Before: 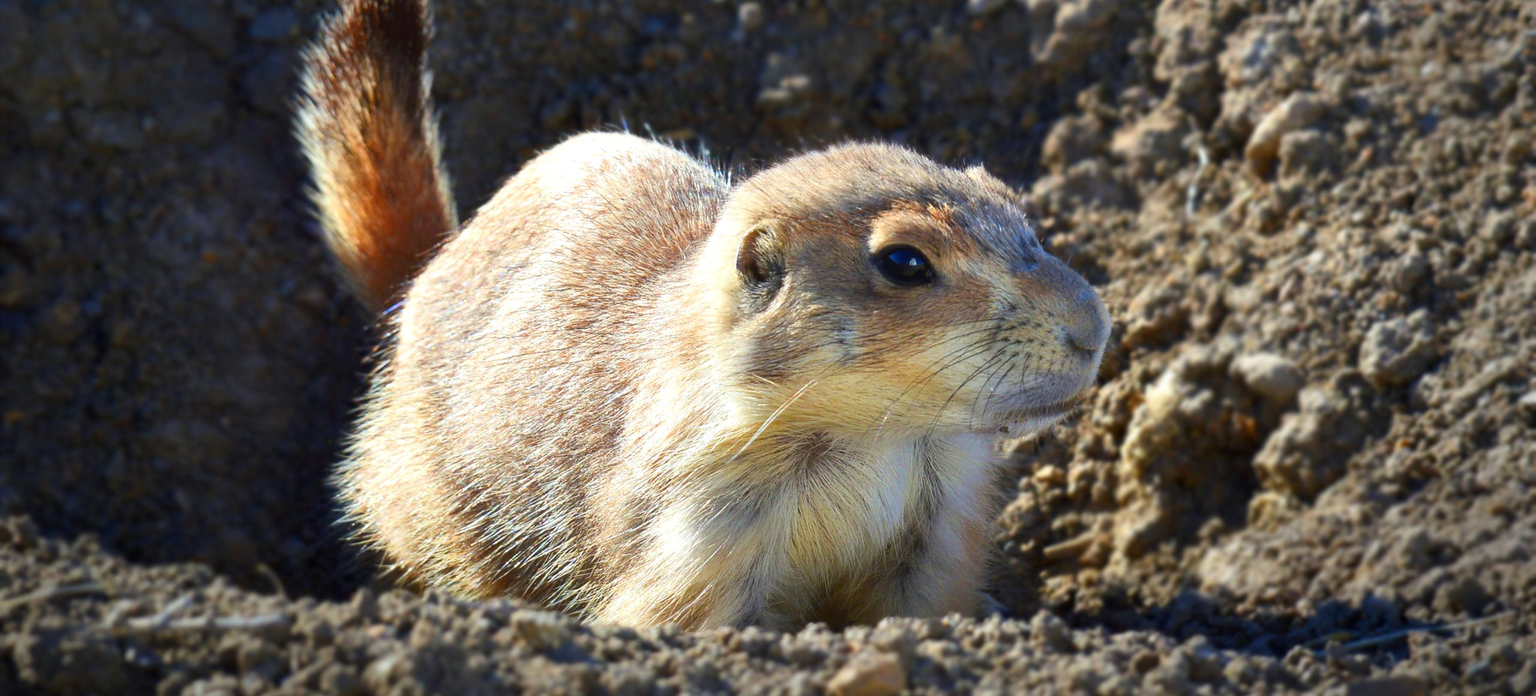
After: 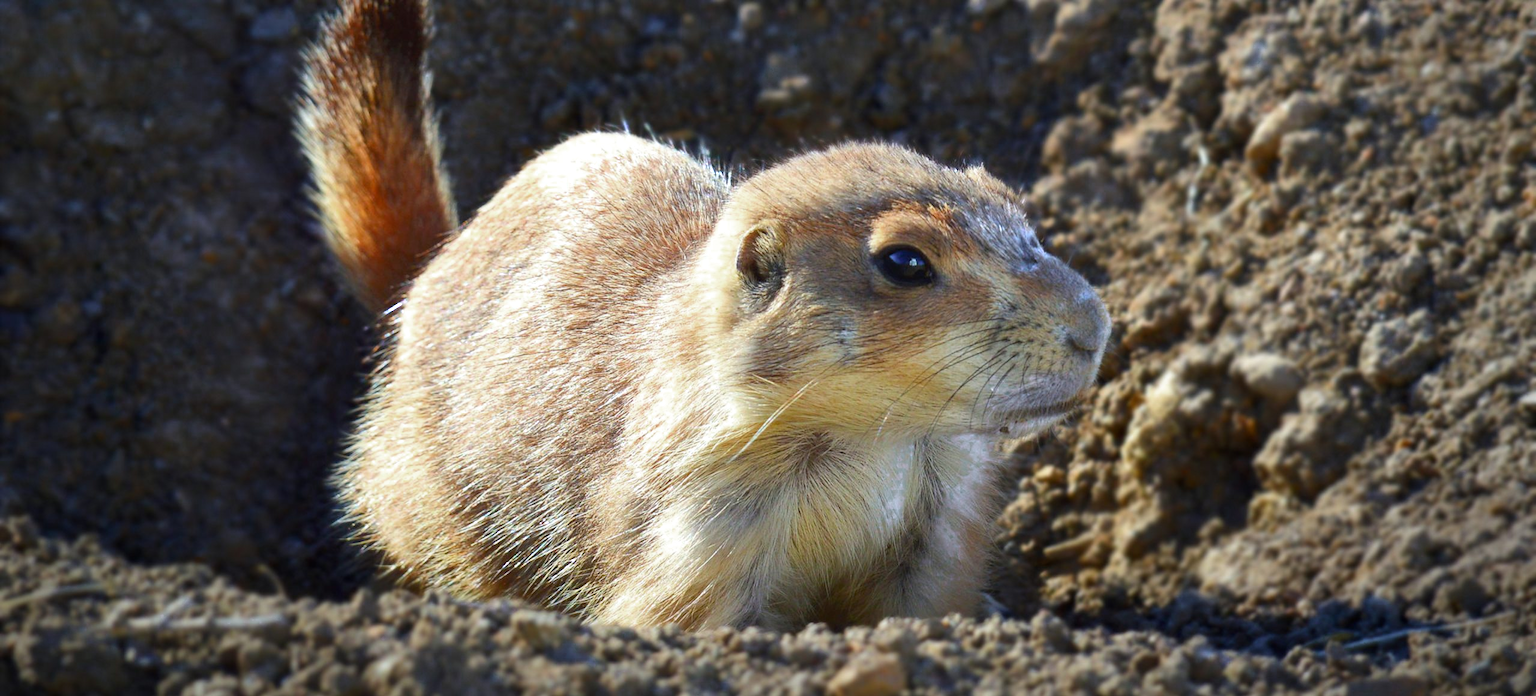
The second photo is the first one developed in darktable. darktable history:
tone equalizer: edges refinement/feathering 500, mask exposure compensation -1.57 EV, preserve details no
color zones: curves: ch0 [(0.203, 0.433) (0.607, 0.517) (0.697, 0.696) (0.705, 0.897)]
